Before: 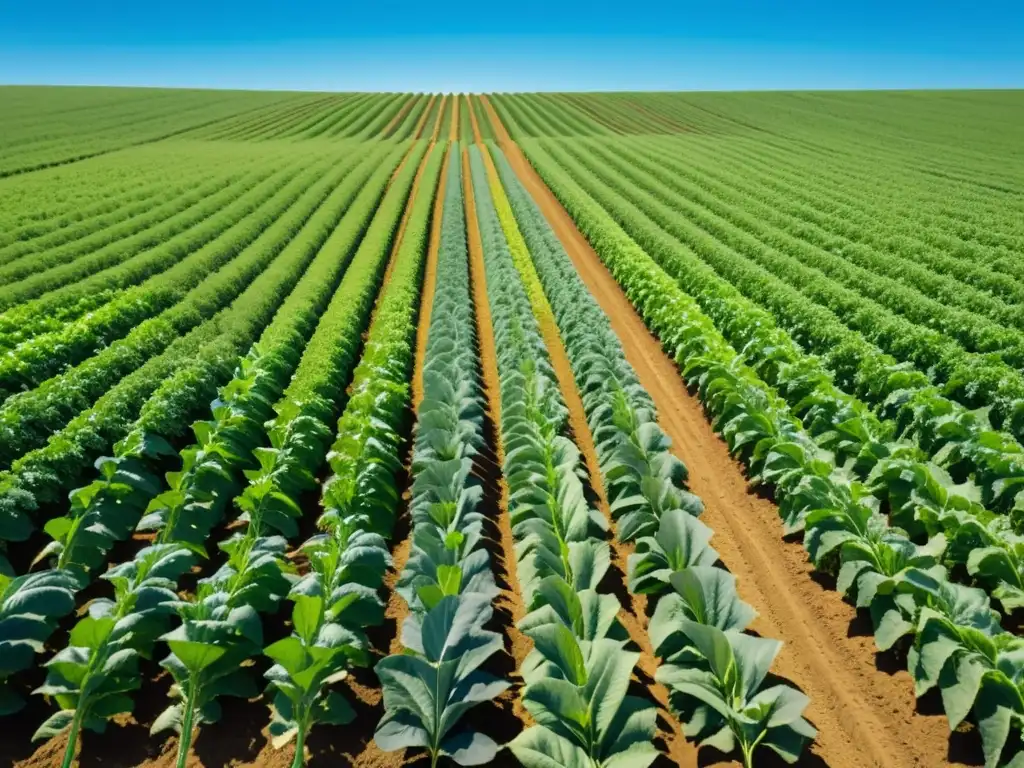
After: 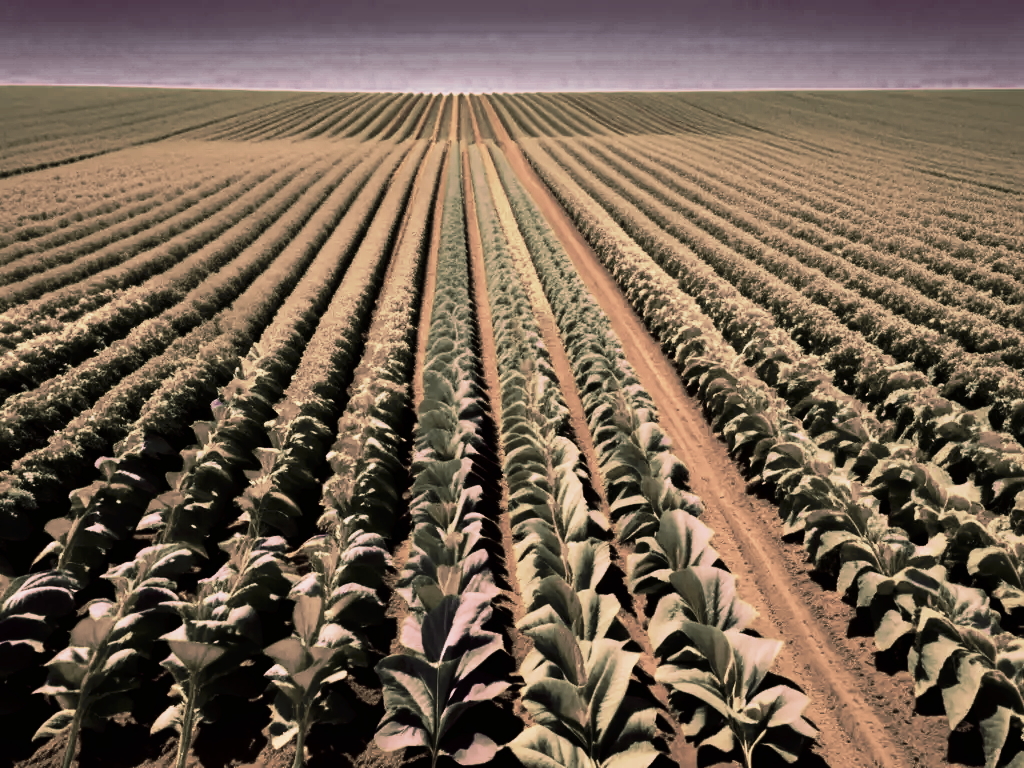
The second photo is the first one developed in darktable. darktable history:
tone curve: curves: ch0 [(0, 0) (0.003, 0.005) (0.011, 0.006) (0.025, 0.004) (0.044, 0.004) (0.069, 0.007) (0.1, 0.014) (0.136, 0.018) (0.177, 0.034) (0.224, 0.065) (0.277, 0.089) (0.335, 0.143) (0.399, 0.219) (0.468, 0.327) (0.543, 0.455) (0.623, 0.63) (0.709, 0.786) (0.801, 0.87) (0.898, 0.922) (1, 1)], preserve colors none
color look up table: target L [97.32, 93.88, 76.67, 79.6, 78.88, 74.4, 73.16, 65.92, 64.3, 62.83, 59.46, 45.08, 37.97, 35.93, 34.45, 9.781, 200.42, 101.54, 81.94, 70.3, 73.59, 57.03, 57.37, 59.52, 45.11, 45.66, 40.91, 17.98, 64.64, 57.13, 74.39, 54.4, 40.21, 53.6, 45.04, 56.36, 32.59, 39.95, 30.57, 27.72, 13.6, 31.36, 5.83, 1.911, 82.71, 57.66, 59.1, 42.72, 35.27], target a [-2.28, 0.003, -2.989, 0.247, 12.21, 7.286, 7.475, 6.532, 0.811, 1.031, 0.466, -0.318, -1.511, 4.74, 1.439, -0.937, 0, 0, 16.52, 15.75, 12.88, 6.198, 3.928, 9.695, 10.05, 3.189, 13.2, 10.68, 13.52, 4.77, 20.41, 10.46, 11.83, 12.96, 11.23, 4.353, 10.14, 12.32, 15.26, 19.63, 21.91, 12.45, 30.7, 12.68, -0.881, 3.749, 0.092, 7.888, 10.43], target b [36.31, 39.87, 9.208, 24.15, 13.45, 17.81, 16.56, 11.79, 9.819, 9.341, 5.469, 8.78, 7.628, 6.499, 3.308, 6.355, 0, -0.001, 23.8, 8.686, 16.94, 9.168, 8.747, 6.054, 8.564, 9.196, 9.353, 7.592, -2.321, -2.7, 5.876, -3.155, -8.392, -5.041, -3.465, 6.031, -4.733, -0.523, -7.445, -4.076, -10.01, -5.209, -18.18, 2.791, -0.317, -2.12, -0.342, -3.795, -5.564], num patches 49
